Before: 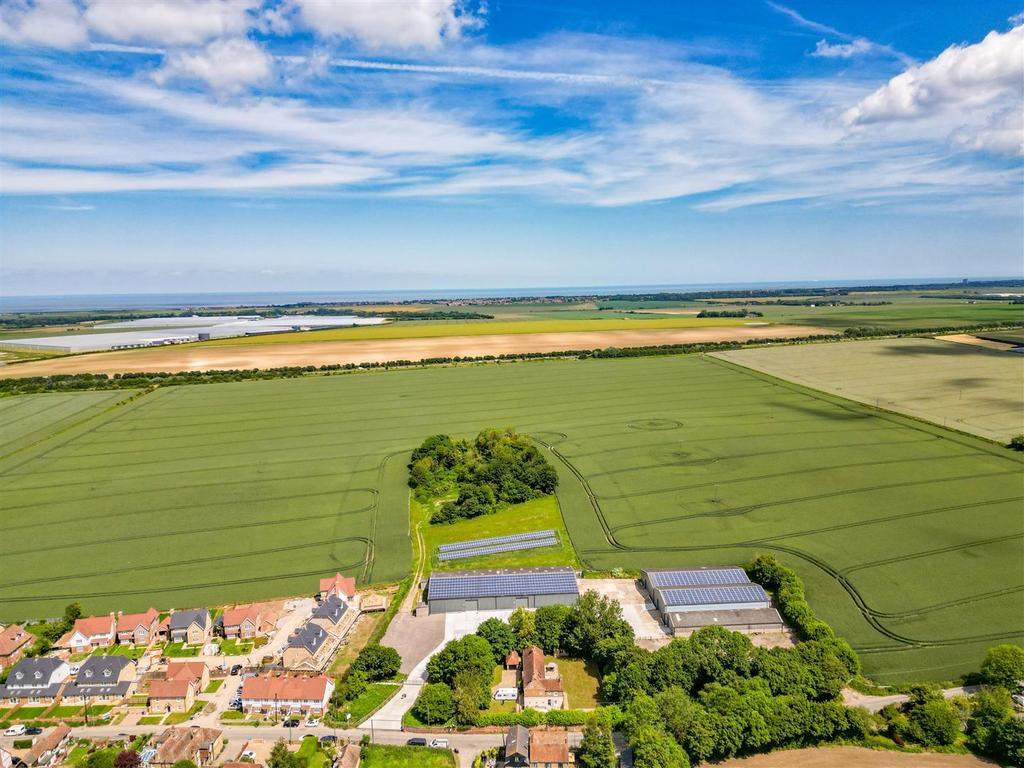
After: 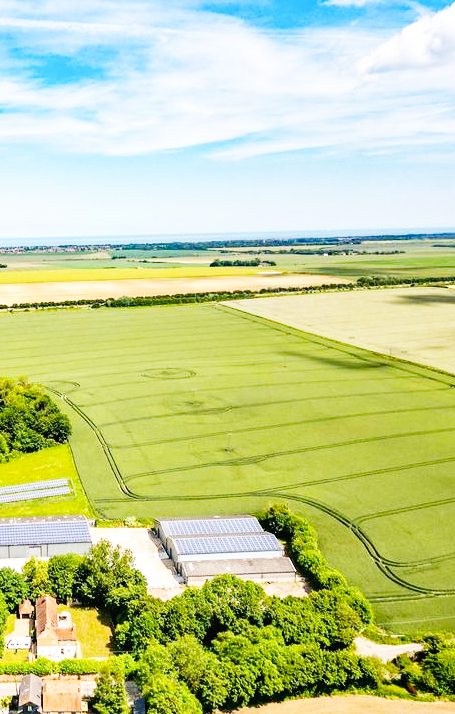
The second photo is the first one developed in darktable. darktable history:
base curve: curves: ch0 [(0, 0.003) (0.001, 0.002) (0.006, 0.004) (0.02, 0.022) (0.048, 0.086) (0.094, 0.234) (0.162, 0.431) (0.258, 0.629) (0.385, 0.8) (0.548, 0.918) (0.751, 0.988) (1, 1)], preserve colors none
crop: left 47.628%, top 6.643%, right 7.874%
